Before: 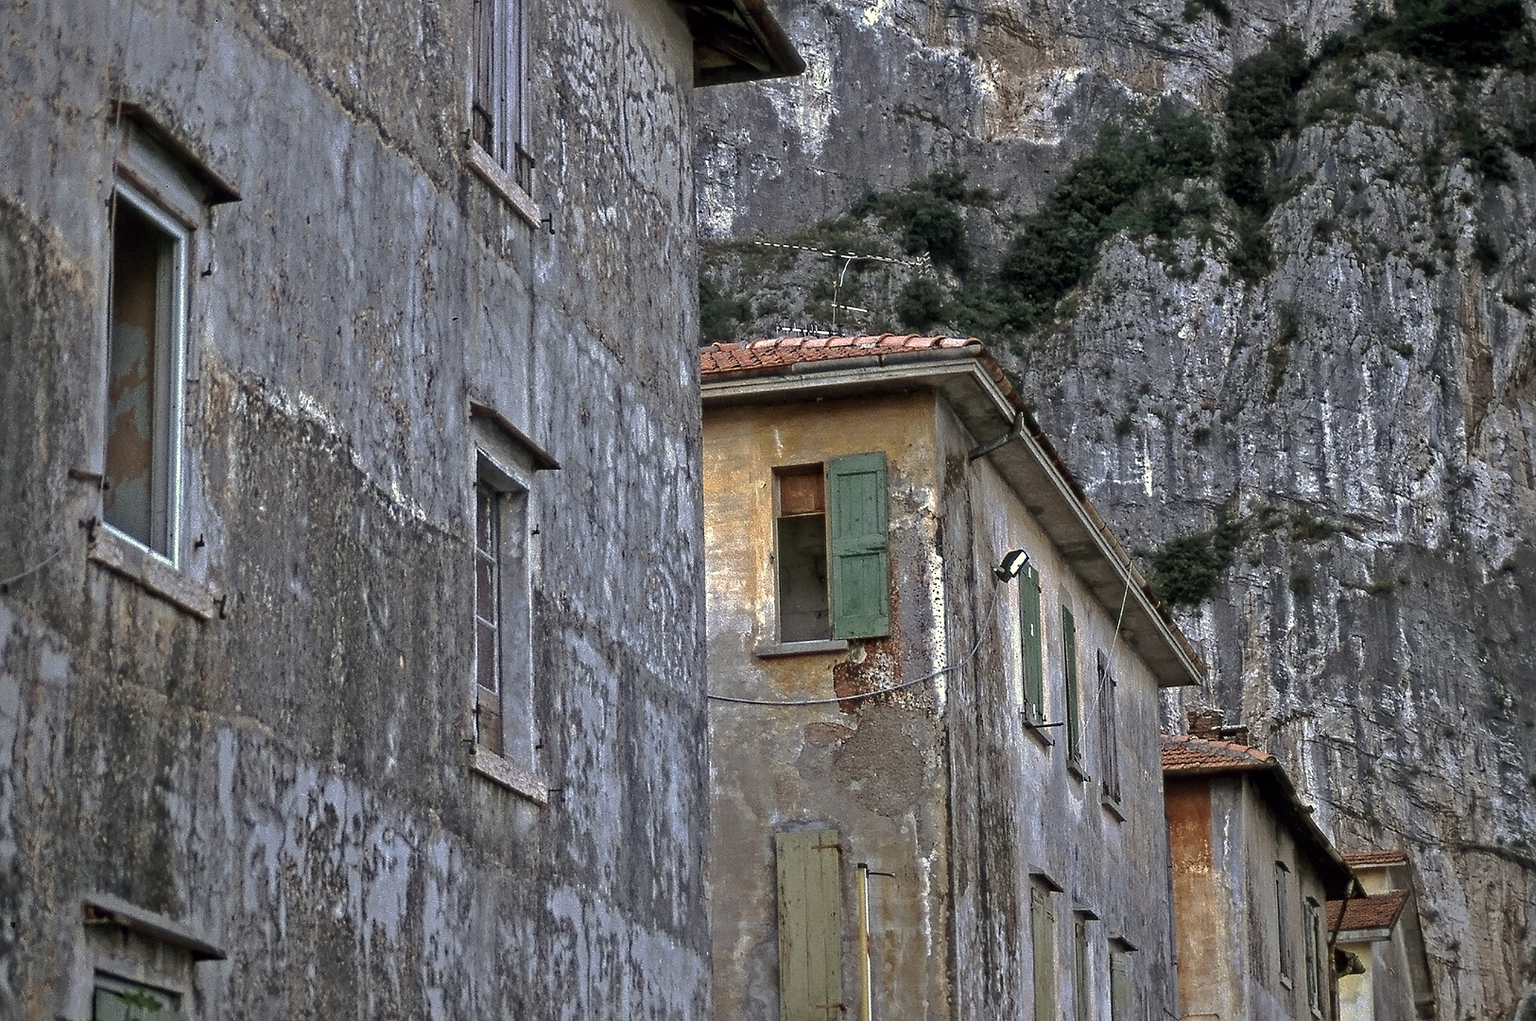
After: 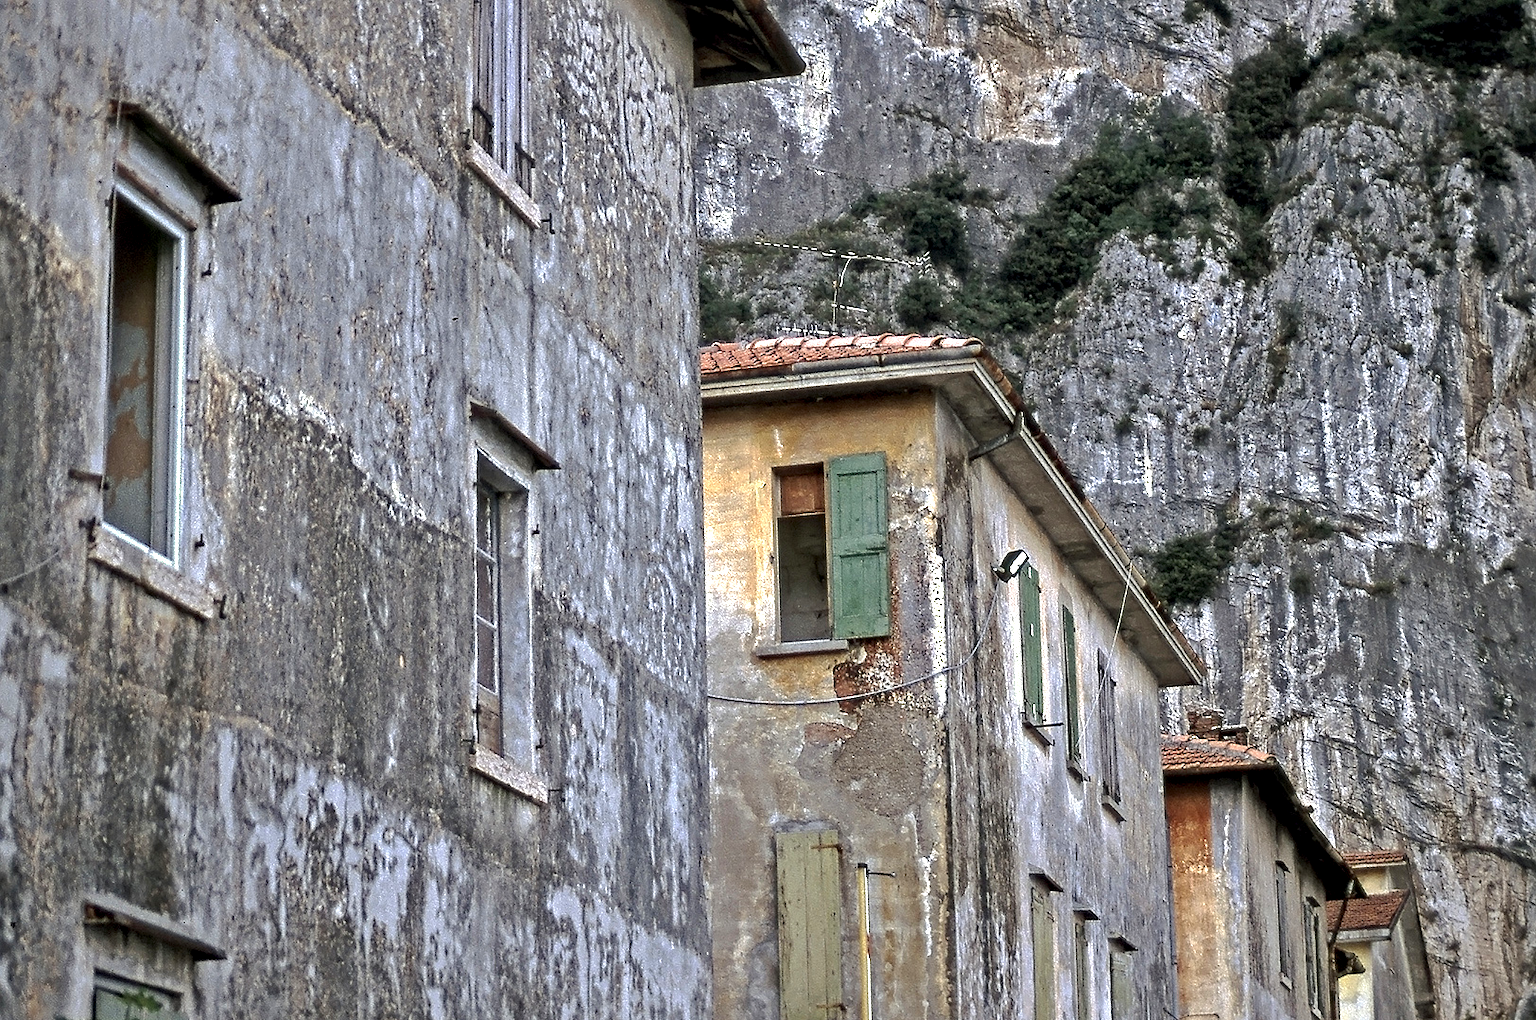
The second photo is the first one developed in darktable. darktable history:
exposure: black level correction 0, exposure 0.7 EV, compensate exposure bias true, compensate highlight preservation false
contrast equalizer: octaves 7, y [[0.6 ×6], [0.55 ×6], [0 ×6], [0 ×6], [0 ×6]], mix 0.29
